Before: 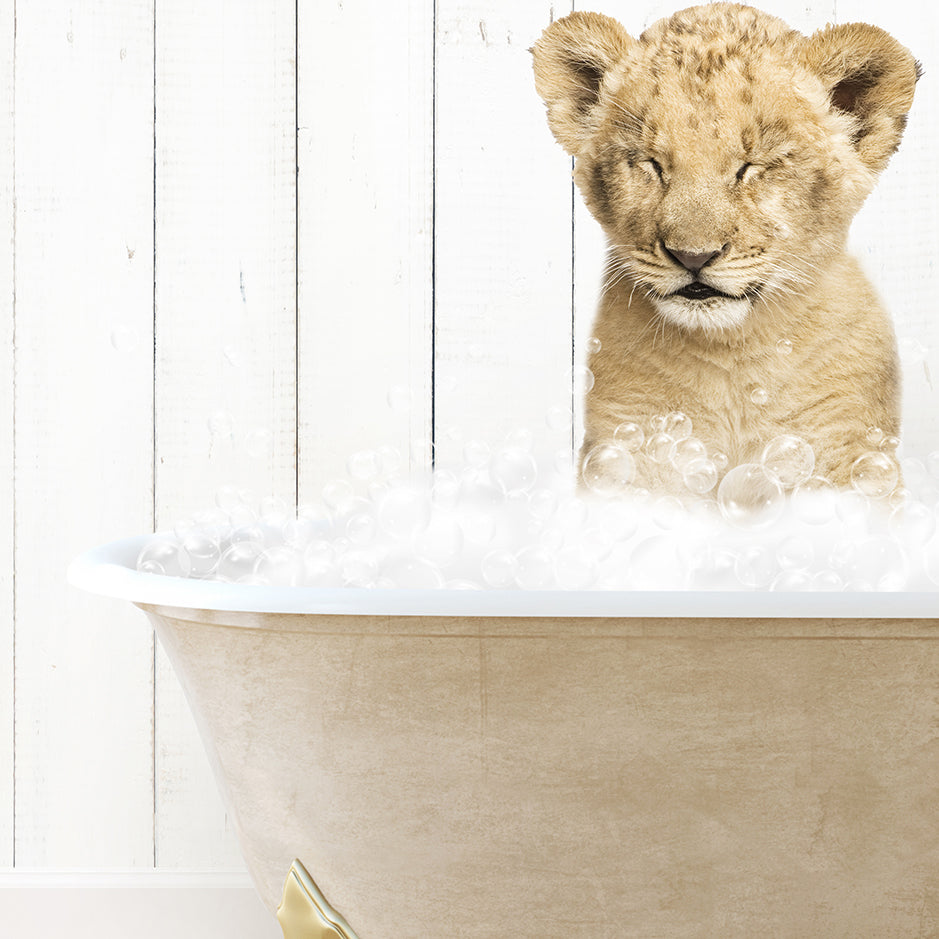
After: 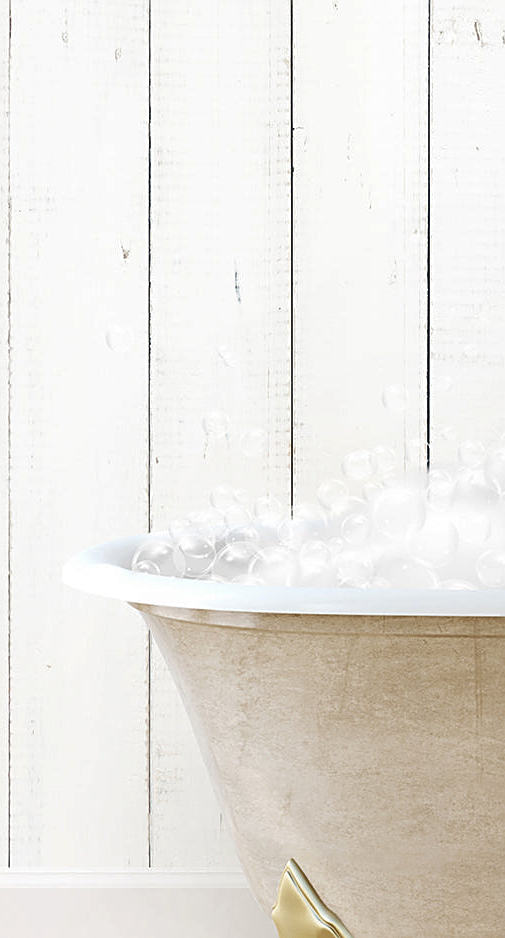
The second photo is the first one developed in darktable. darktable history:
crop: left 0.587%, right 45.588%, bottom 0.086%
sharpen: on, module defaults
shadows and highlights: shadows 35, highlights -35, soften with gaussian
tone equalizer: on, module defaults
